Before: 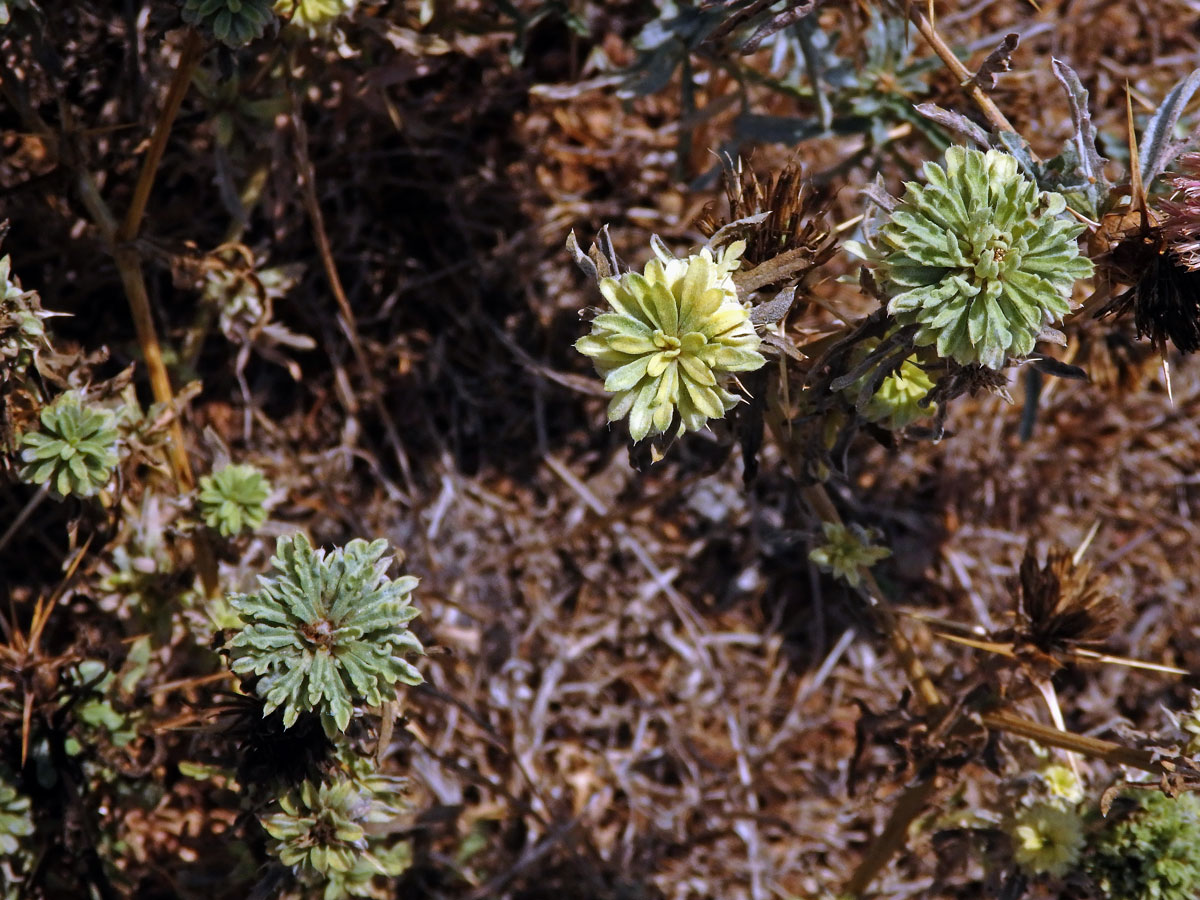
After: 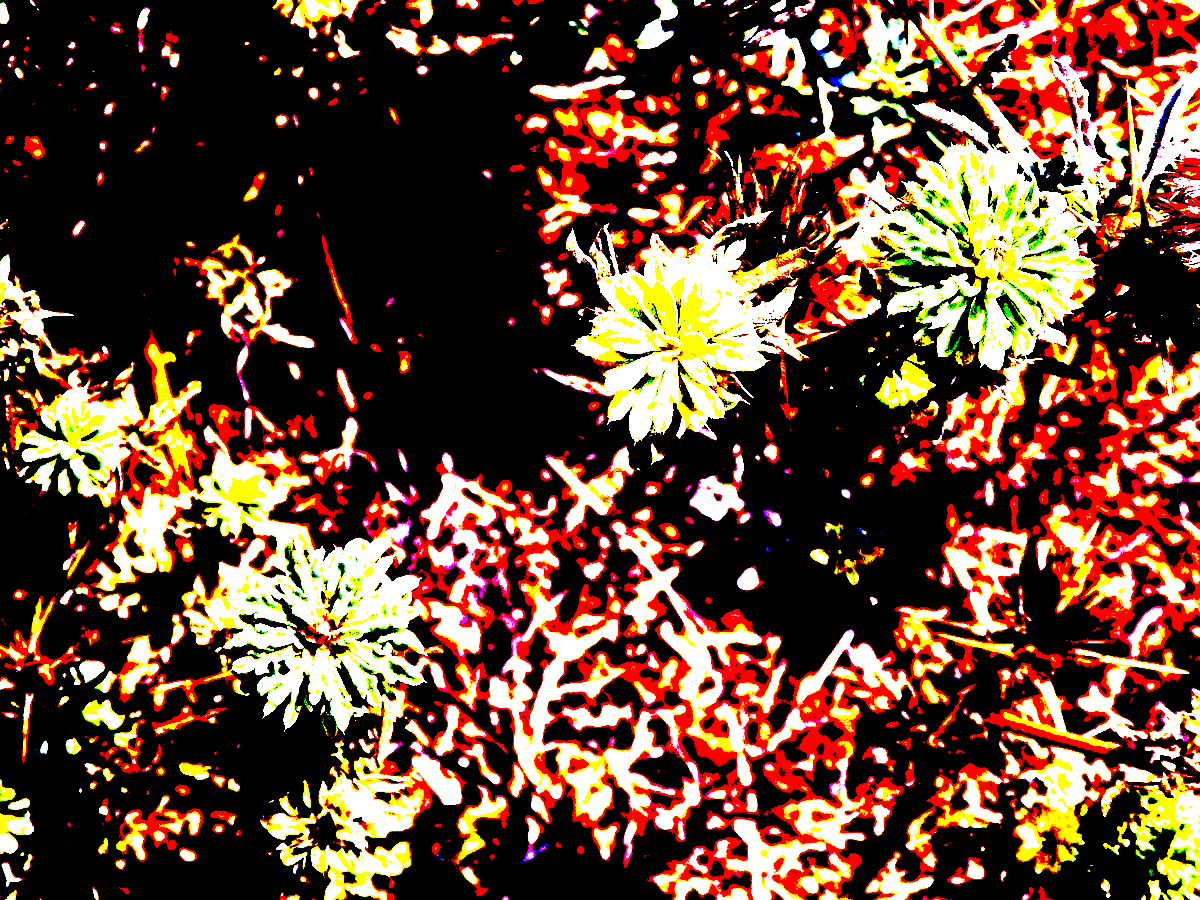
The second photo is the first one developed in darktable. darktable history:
exposure: black level correction 0.1, exposure 3.044 EV, compensate highlight preservation false
